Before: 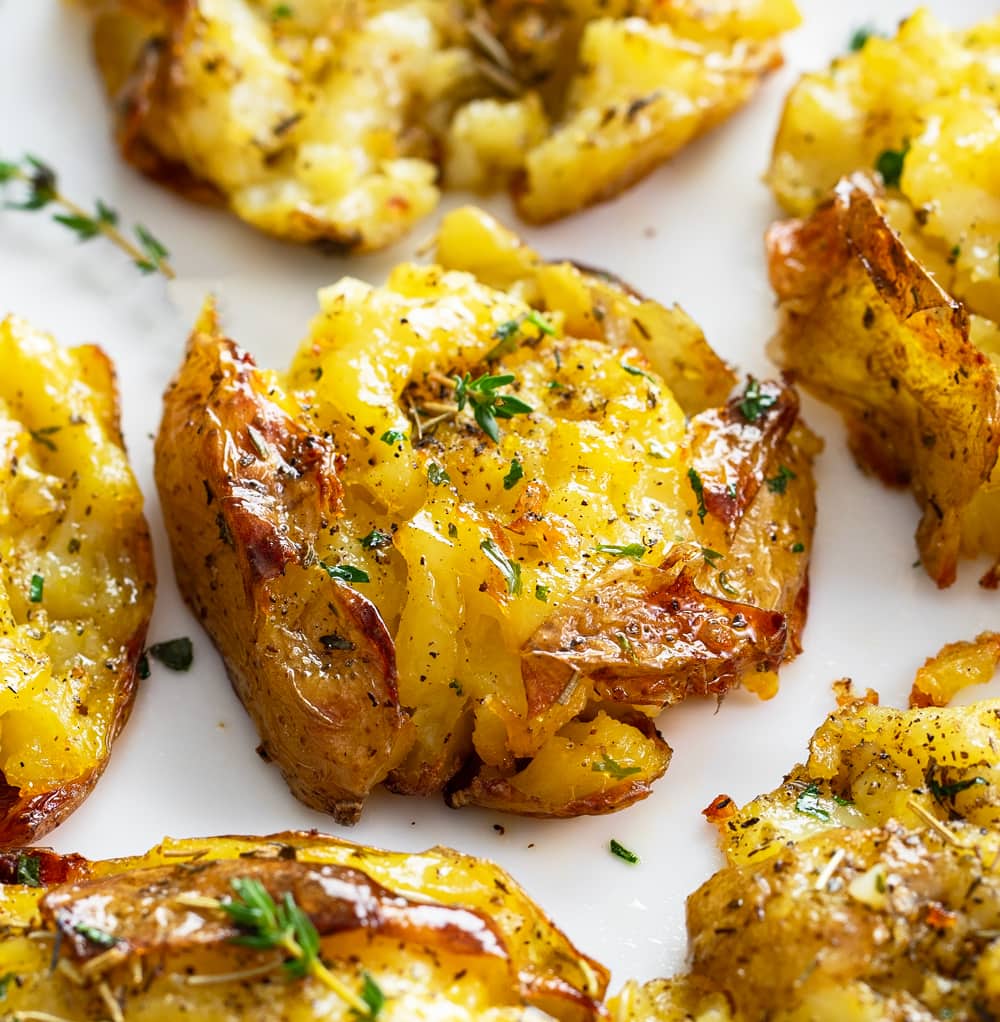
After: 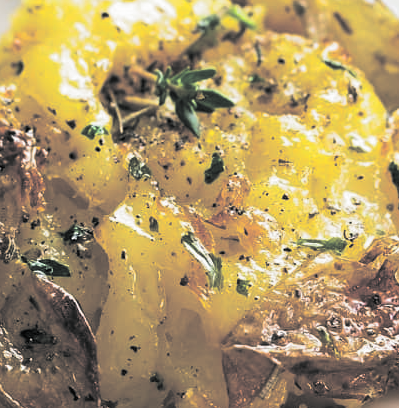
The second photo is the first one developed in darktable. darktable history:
color balance rgb: perceptual saturation grading › global saturation 20%, perceptual saturation grading › highlights -25%, perceptual saturation grading › shadows 50%
crop: left 30%, top 30%, right 30%, bottom 30%
split-toning: shadows › hue 190.8°, shadows › saturation 0.05, highlights › hue 54°, highlights › saturation 0.05, compress 0%
